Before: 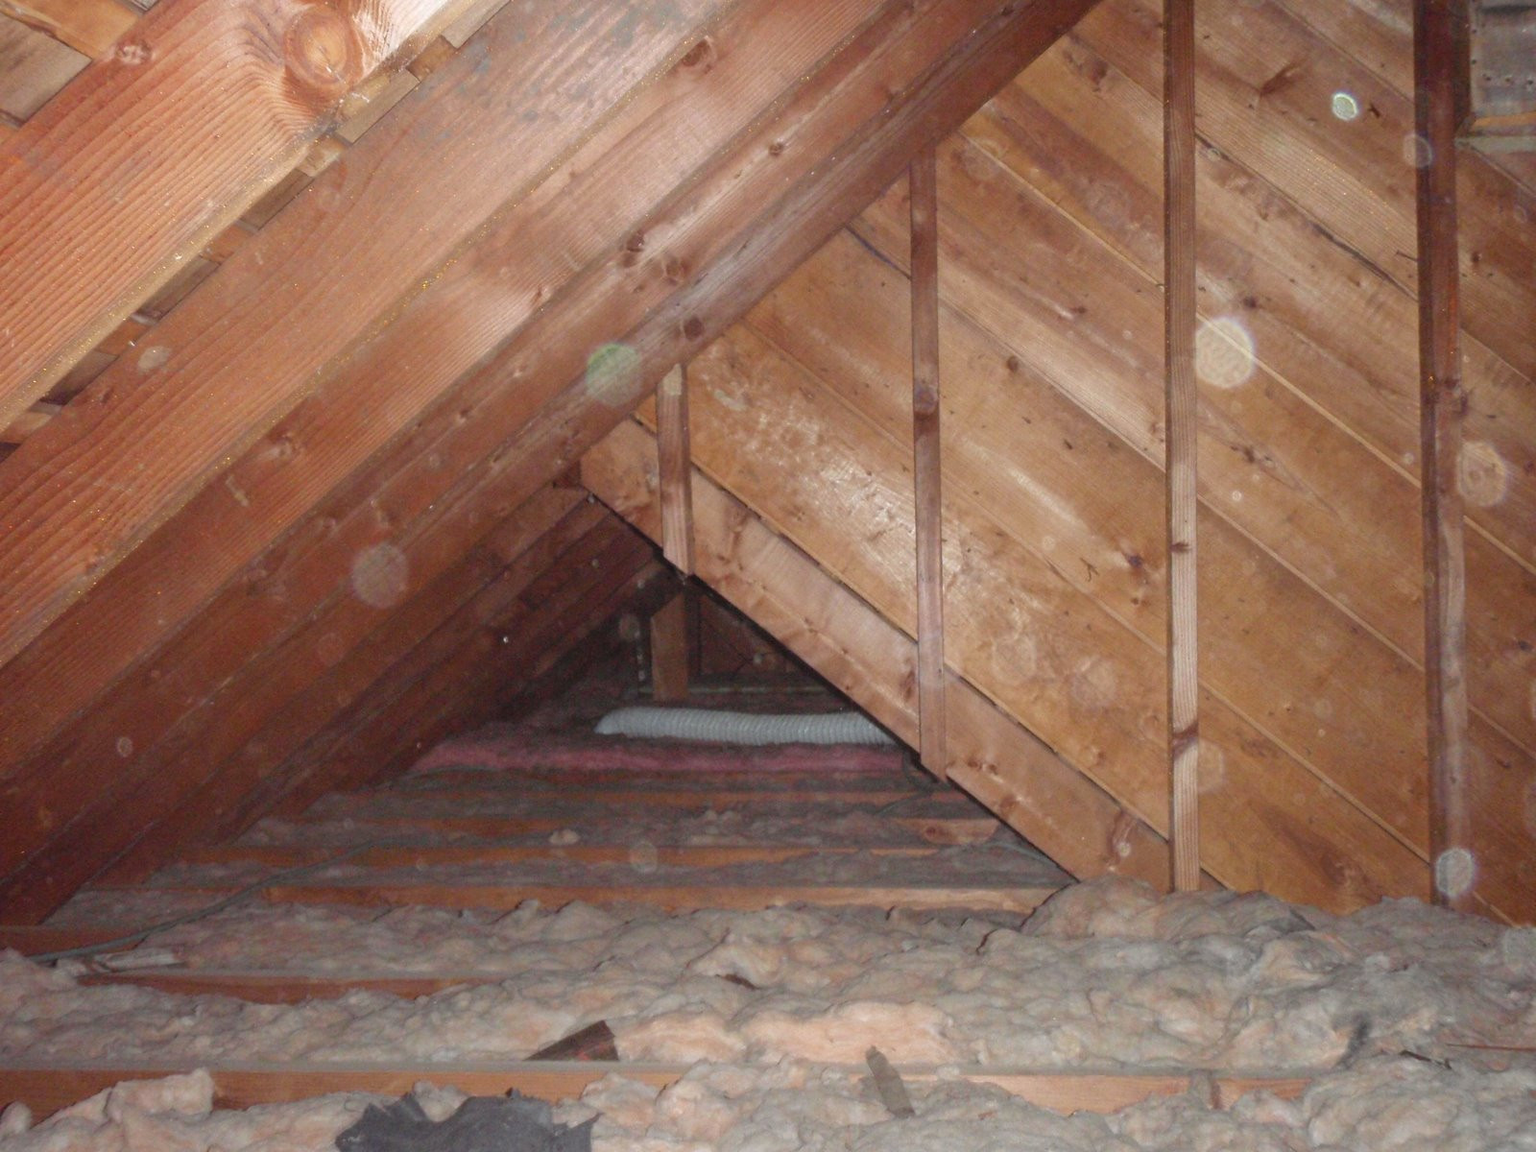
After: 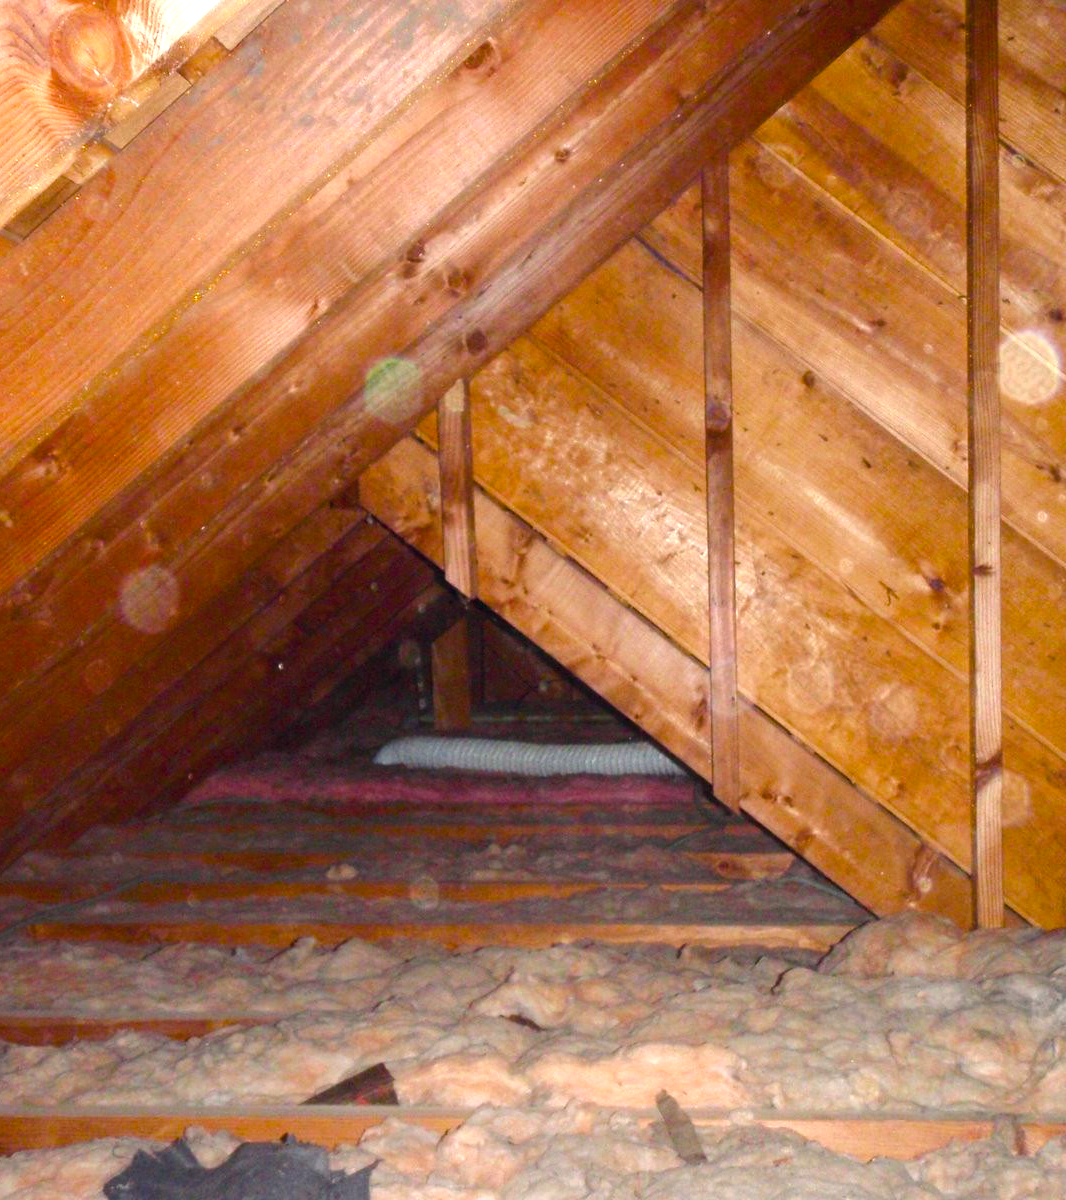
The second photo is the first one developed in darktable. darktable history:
color correction: highlights a* 5.38, highlights b* 5.3, shadows a* -4.26, shadows b* -5.11
color balance rgb: global offset › luminance -0.37%, perceptual saturation grading › highlights -17.77%, perceptual saturation grading › mid-tones 33.1%, perceptual saturation grading › shadows 50.52%, perceptual brilliance grading › highlights 20%, perceptual brilliance grading › mid-tones 20%, perceptual brilliance grading › shadows -20%, global vibrance 50%
crop: left 15.419%, right 17.914%
